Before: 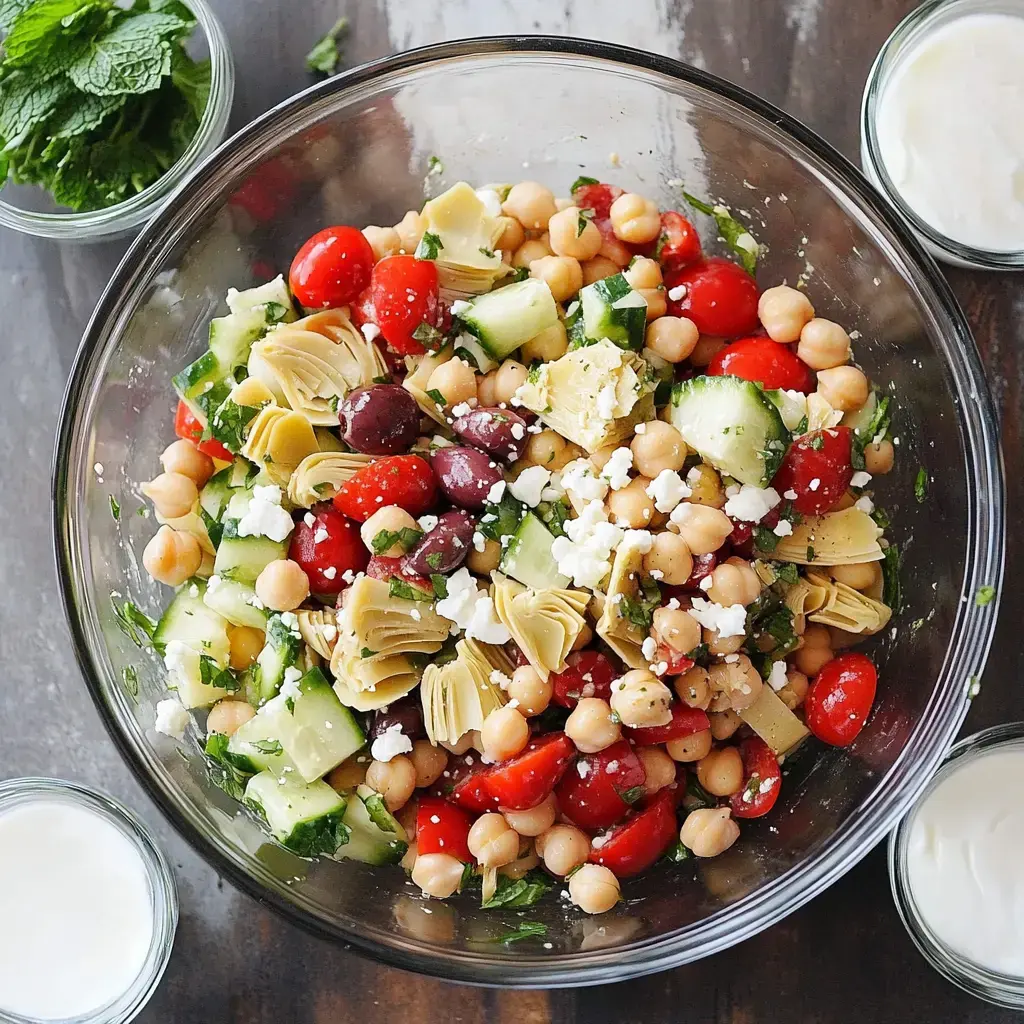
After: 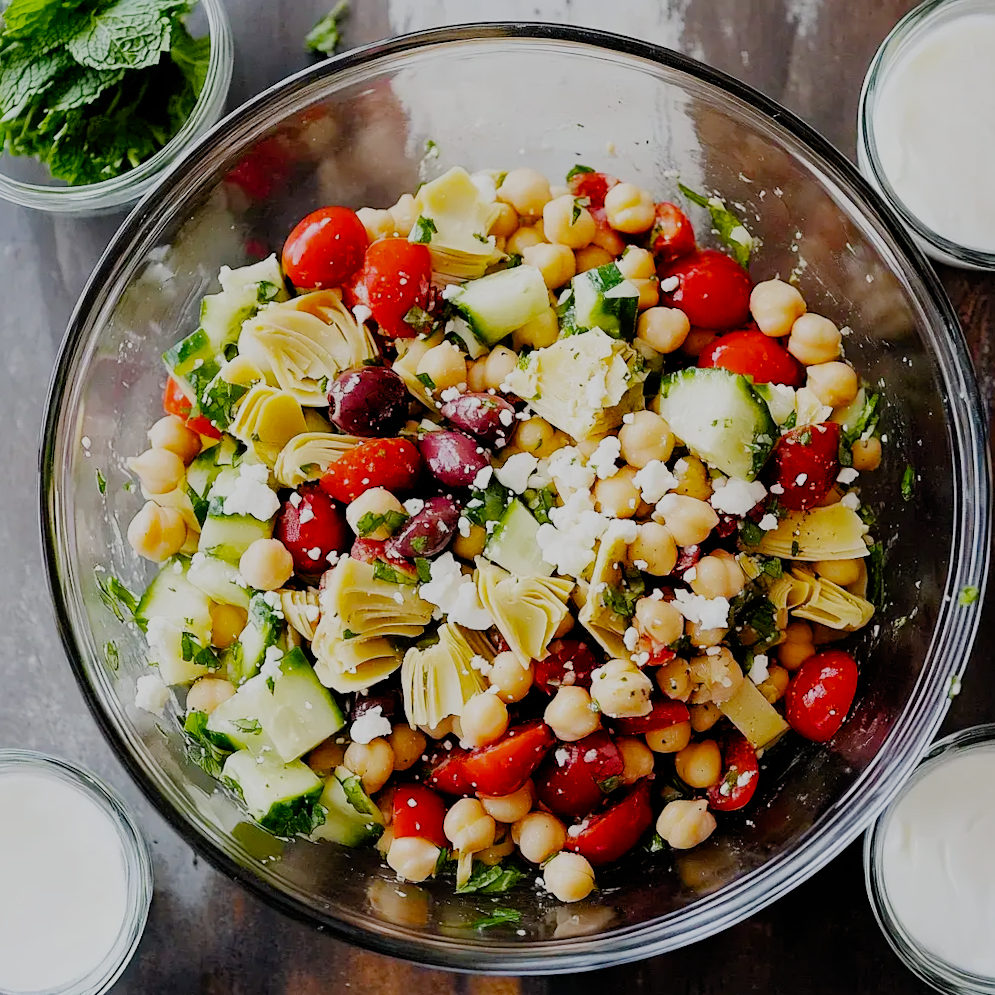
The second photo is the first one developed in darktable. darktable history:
color balance rgb: global offset › luminance -0.493%, perceptual saturation grading › global saturation 25.271%
crop and rotate: angle -1.7°
filmic rgb: black relative exposure -7.09 EV, white relative exposure 5.39 EV, hardness 3.02, preserve chrominance no, color science v3 (2019), use custom middle-gray values true
